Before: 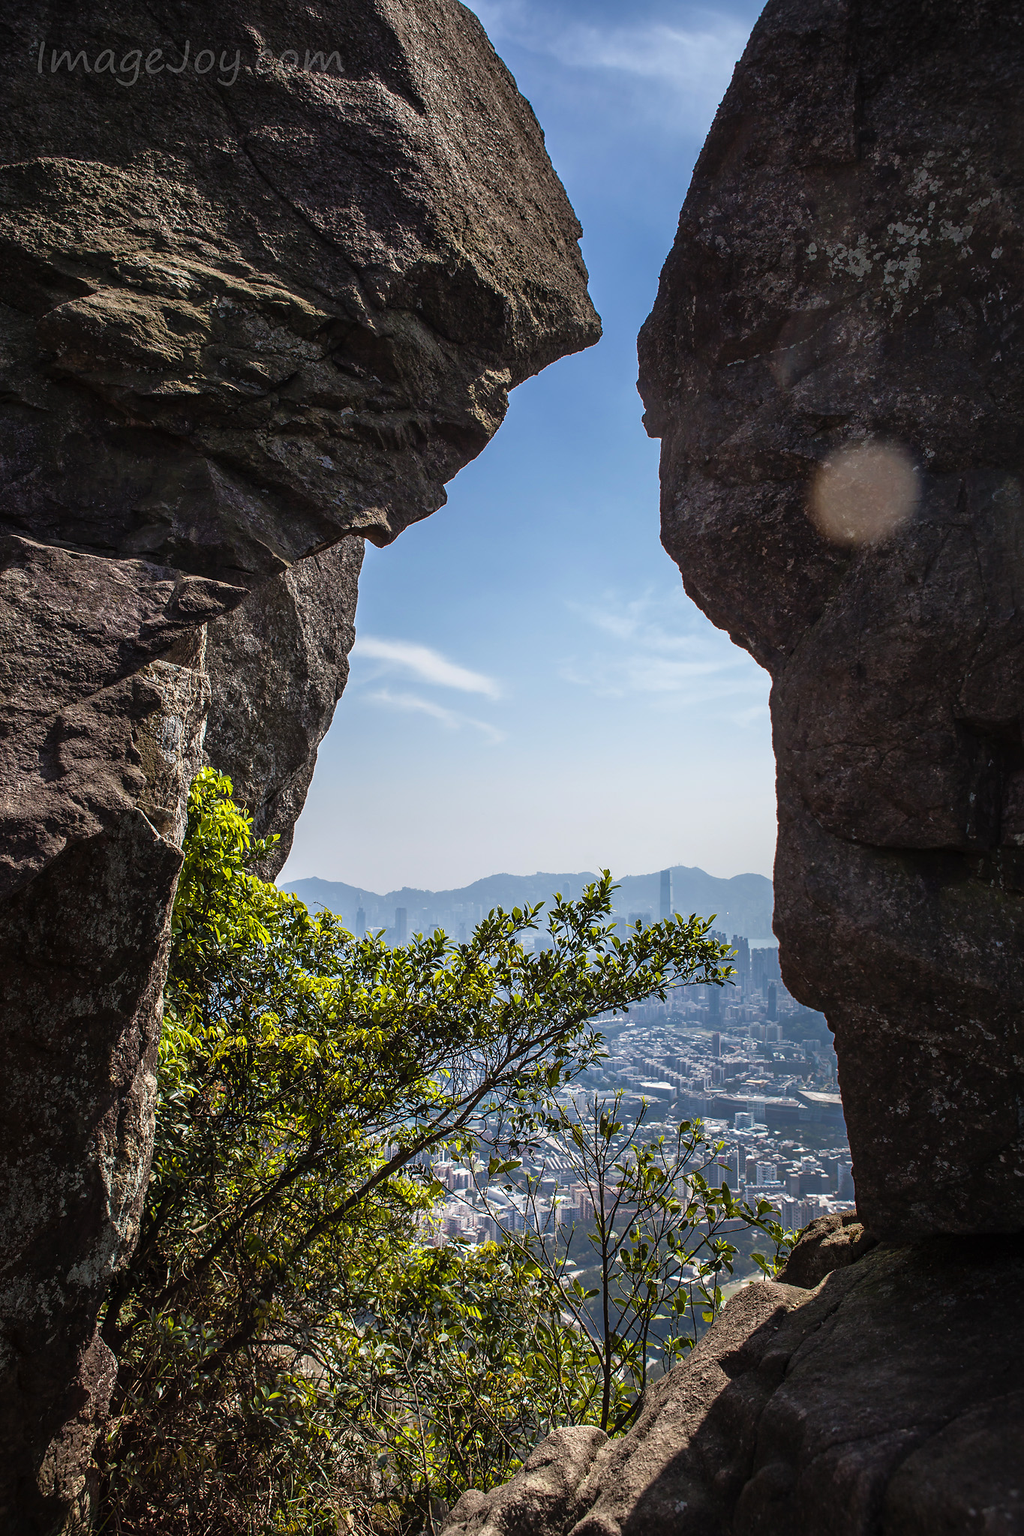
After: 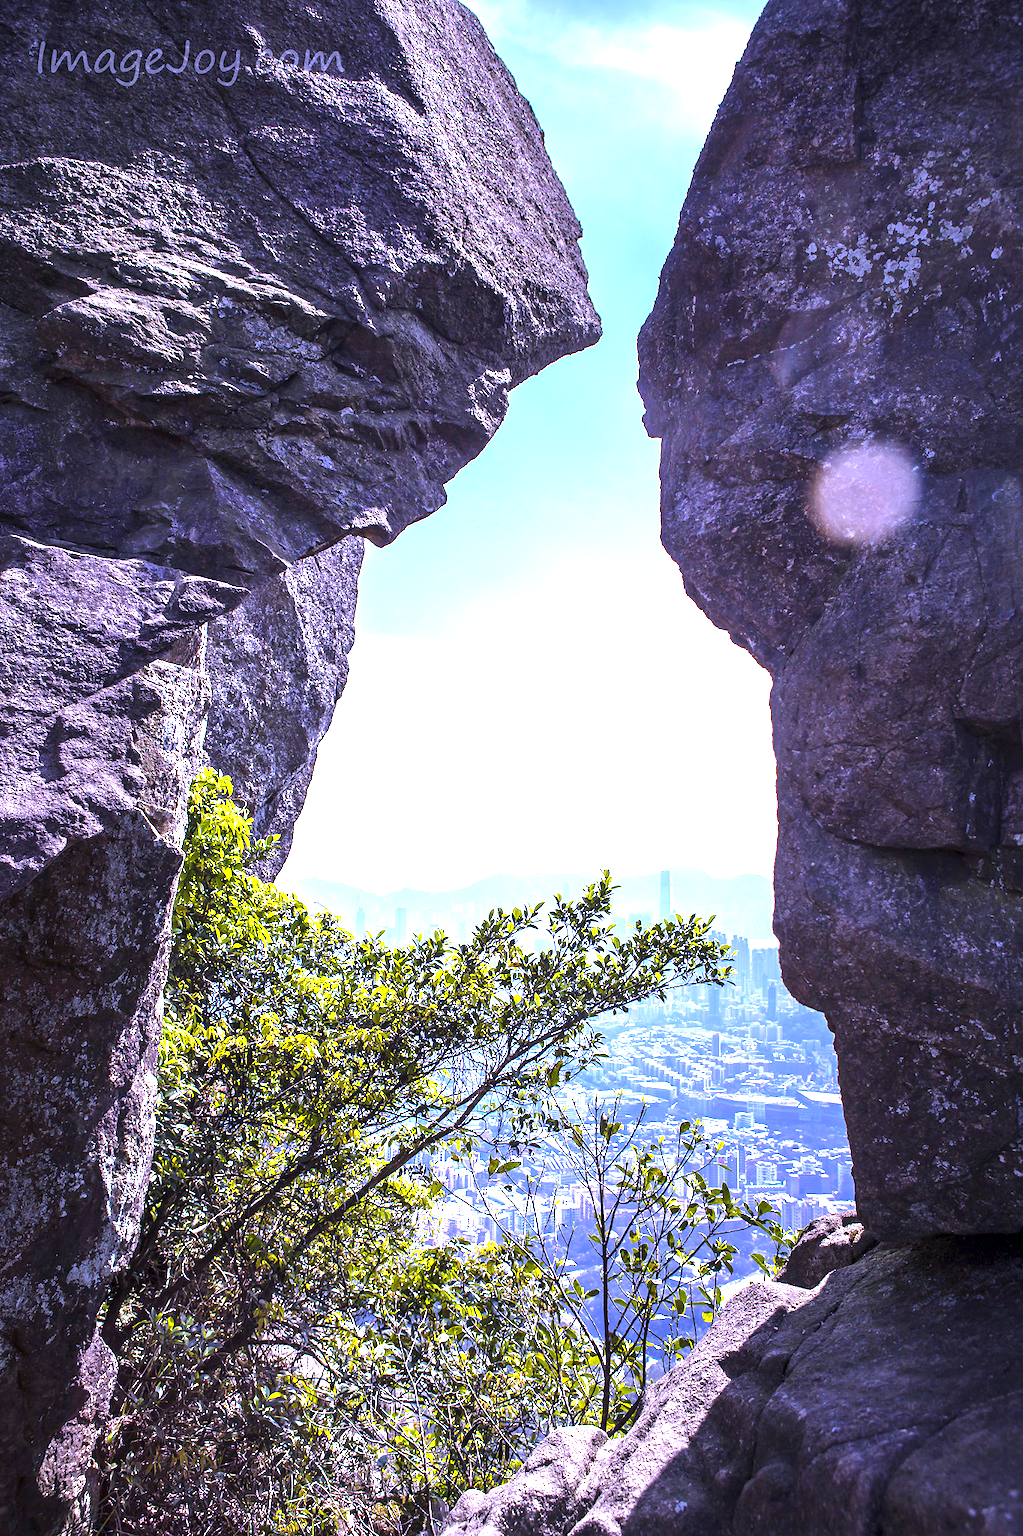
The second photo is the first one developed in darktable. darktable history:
exposure: black level correction 0.001, exposure 1.822 EV, compensate exposure bias true, compensate highlight preservation false
white balance: red 0.98, blue 1.61
